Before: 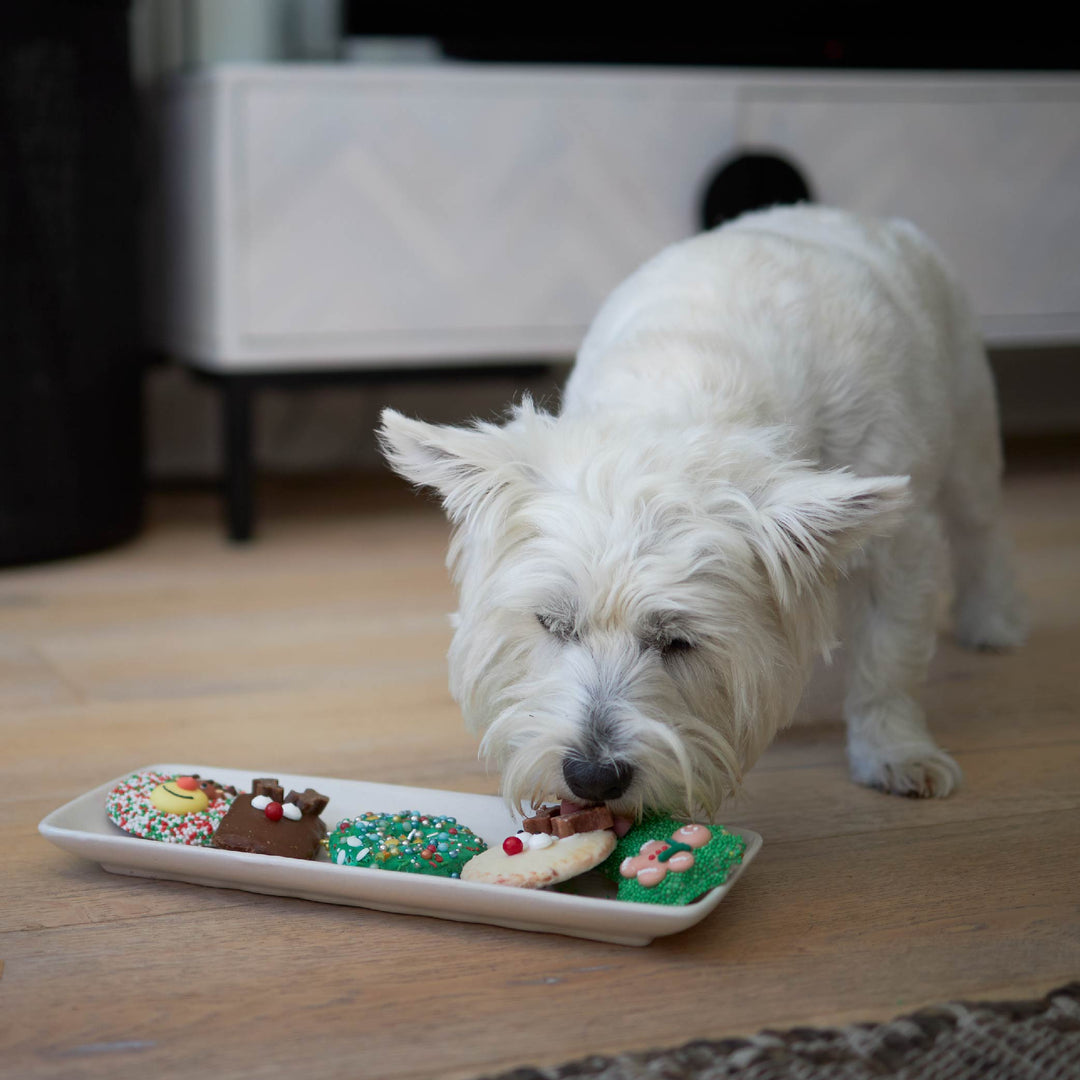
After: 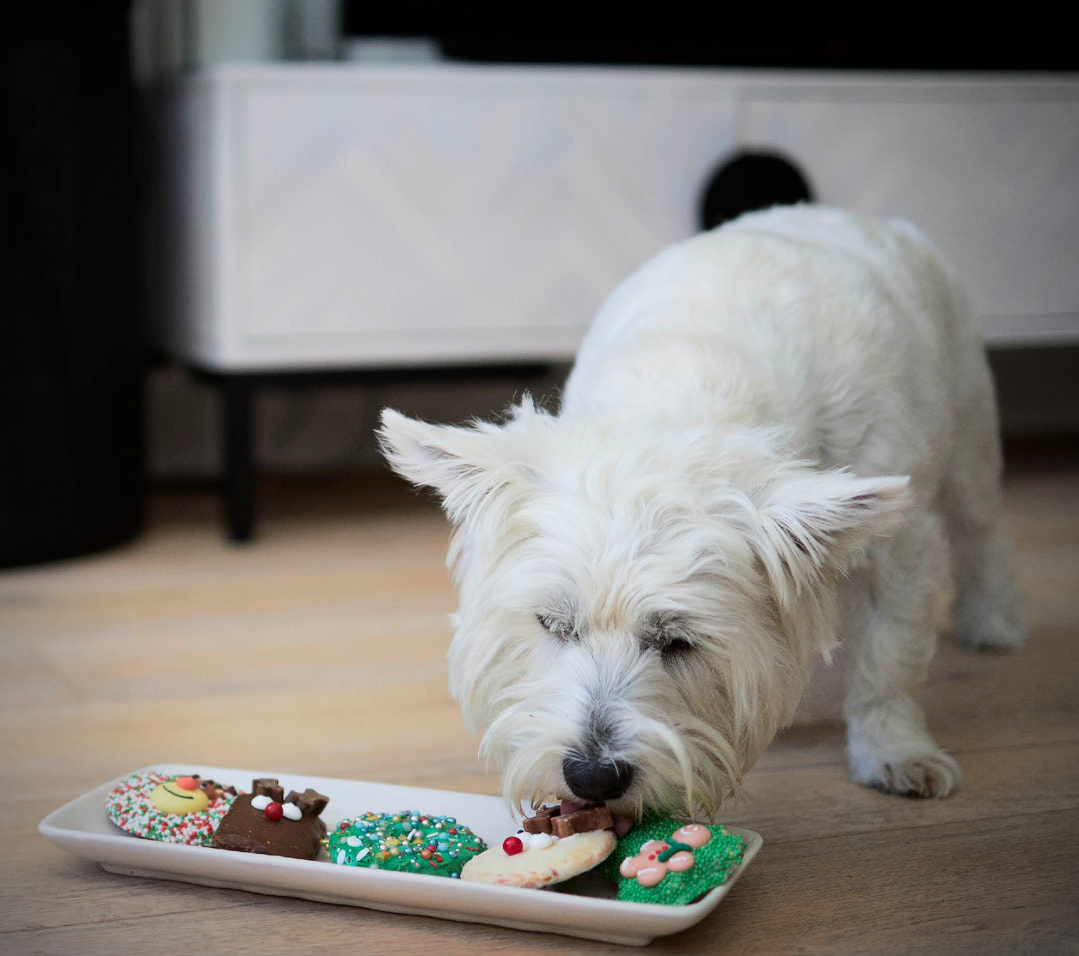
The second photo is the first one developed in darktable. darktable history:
tone curve: curves: ch0 [(0, 0) (0.071, 0.047) (0.266, 0.26) (0.483, 0.554) (0.753, 0.811) (1, 0.983)]; ch1 [(0, 0) (0.346, 0.307) (0.408, 0.369) (0.463, 0.443) (0.482, 0.493) (0.502, 0.5) (0.517, 0.502) (0.55, 0.548) (0.597, 0.624) (0.651, 0.698) (1, 1)]; ch2 [(0, 0) (0.346, 0.34) (0.434, 0.46) (0.485, 0.494) (0.5, 0.494) (0.517, 0.506) (0.535, 0.529) (0.583, 0.611) (0.625, 0.666) (1, 1)], color space Lab, linked channels, preserve colors none
crop and rotate: top 0%, bottom 11.464%
vignetting: on, module defaults
